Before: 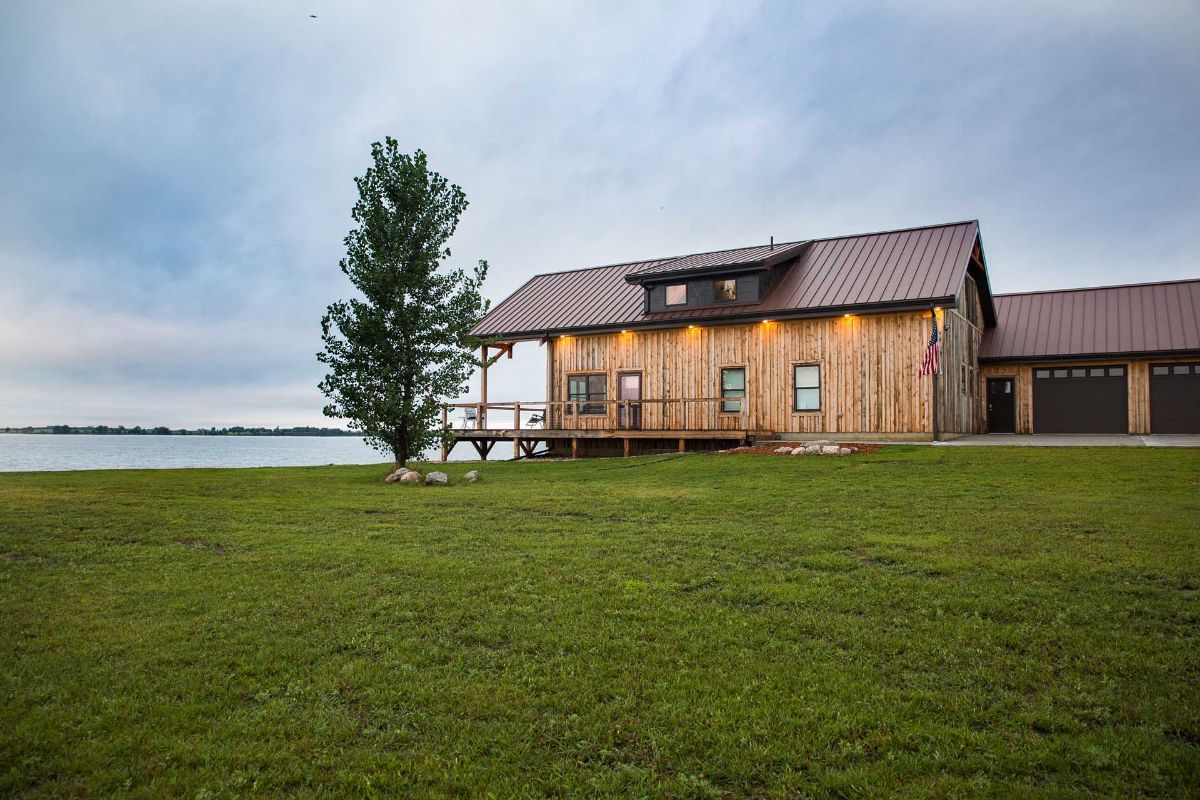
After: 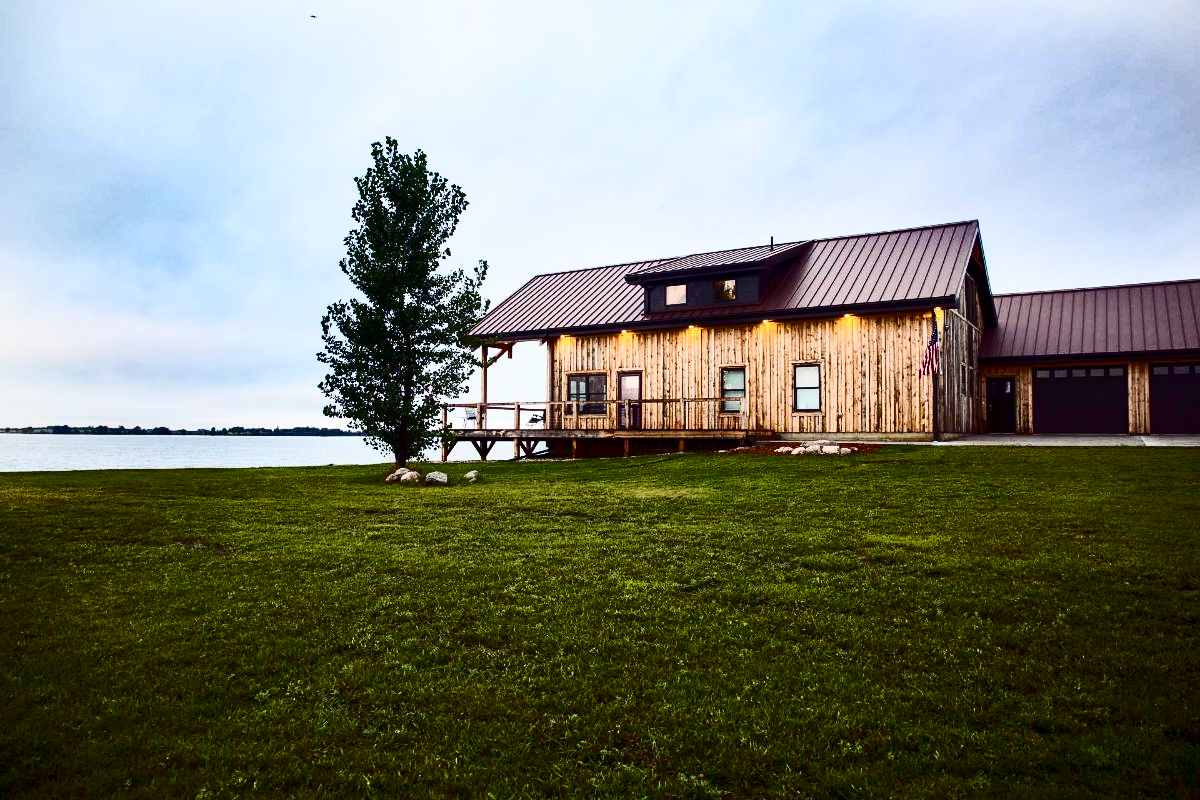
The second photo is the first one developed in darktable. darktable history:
color balance rgb: shadows lift › luminance -22.036%, shadows lift › chroma 8.94%, shadows lift › hue 282.47°, perceptual saturation grading › global saturation 34.7%, perceptual saturation grading › highlights -29.957%, perceptual saturation grading › shadows 36.09%
color correction: highlights b* -0.058
contrast brightness saturation: contrast 0.493, saturation -0.095
